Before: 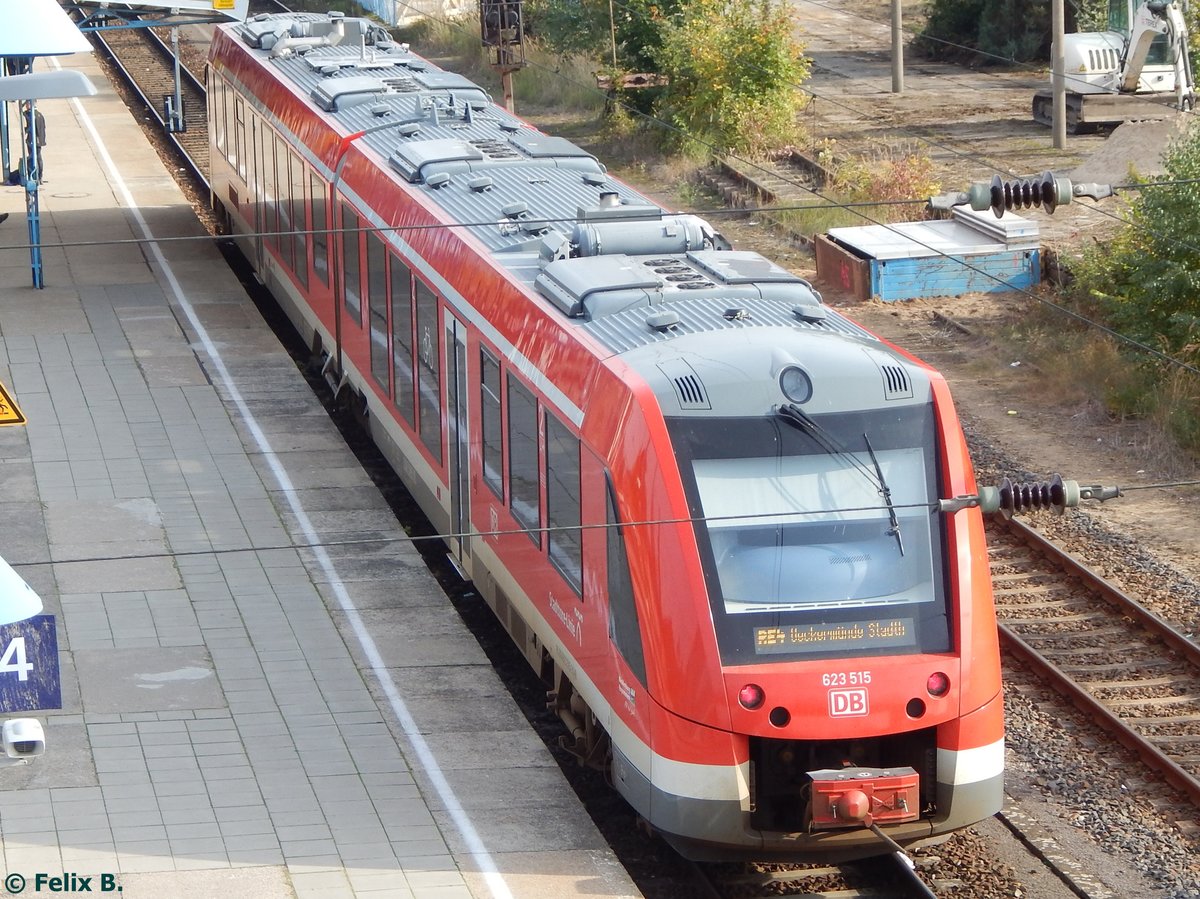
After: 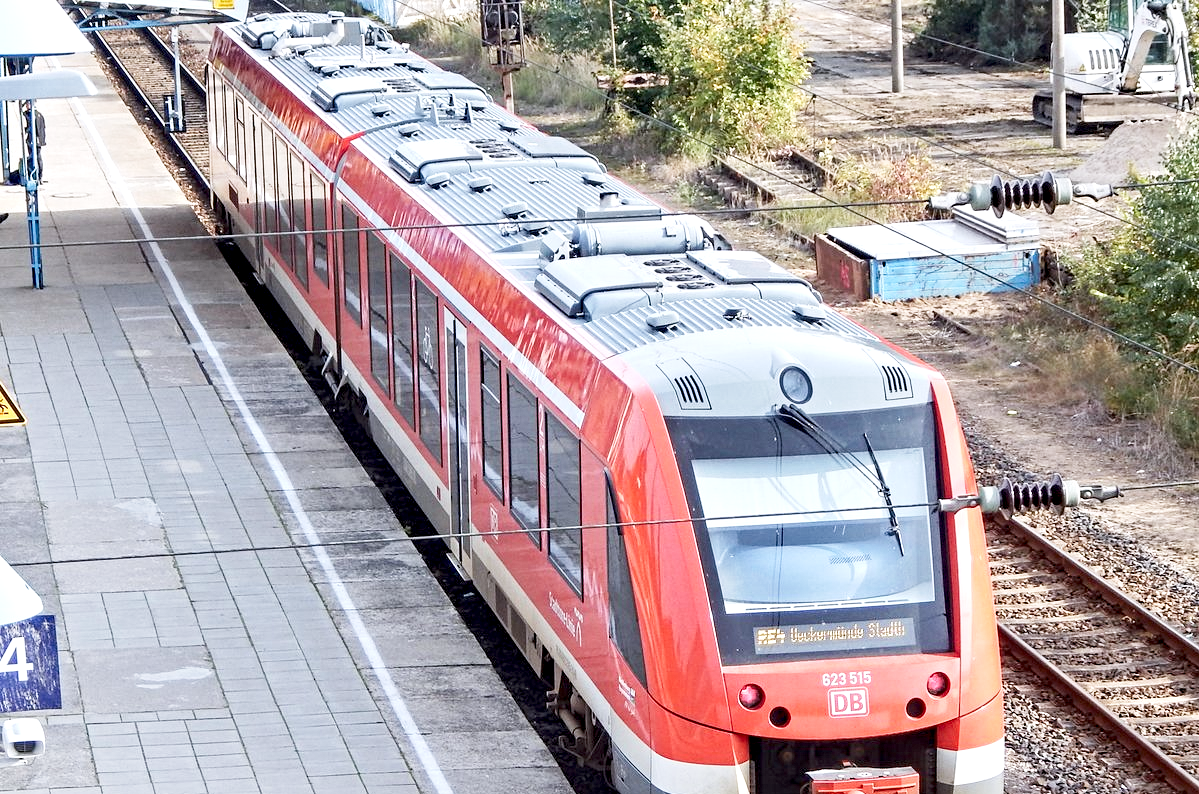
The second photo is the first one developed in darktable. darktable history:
exposure: exposure 0.19 EV, compensate exposure bias true, compensate highlight preservation false
crop and rotate: top 0%, bottom 11.594%
base curve: curves: ch0 [(0, 0) (0.204, 0.334) (0.55, 0.733) (1, 1)], preserve colors none
contrast equalizer: octaves 7, y [[0.5, 0.542, 0.583, 0.625, 0.667, 0.708], [0.5 ×6], [0.5 ×6], [0 ×6], [0 ×6]]
color calibration: gray › normalize channels true, illuminant as shot in camera, x 0.358, y 0.373, temperature 4628.91 K, gamut compression 0.002
